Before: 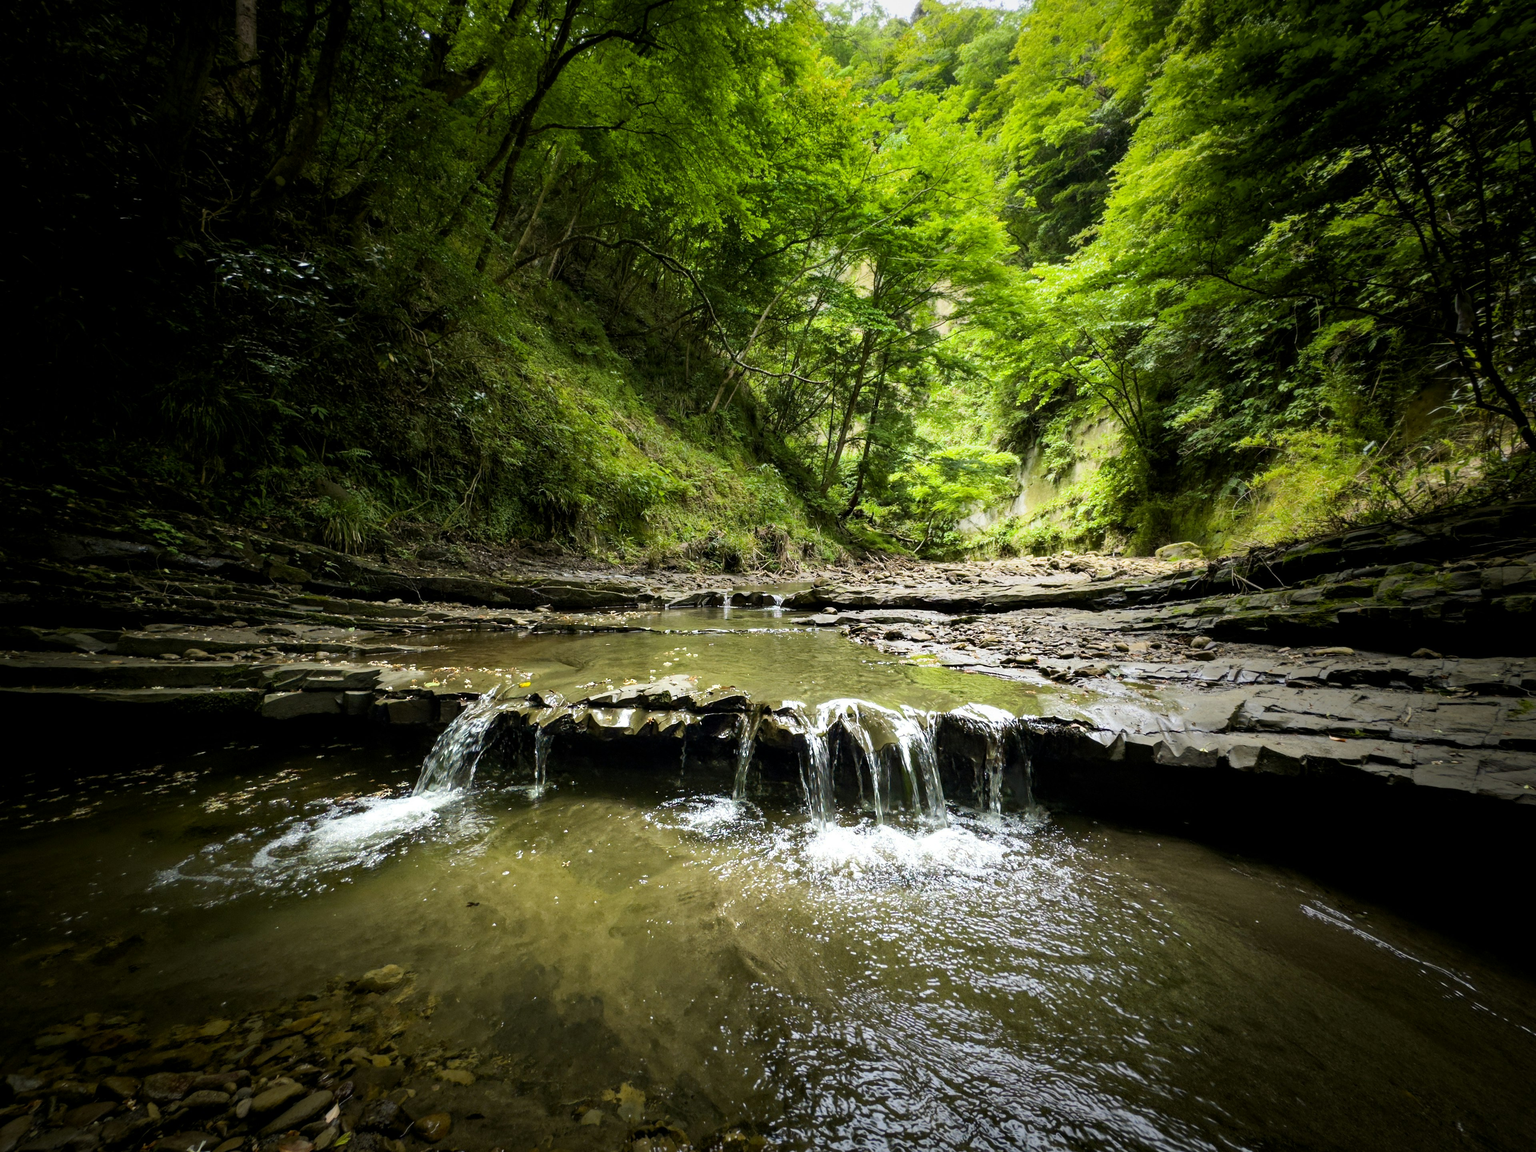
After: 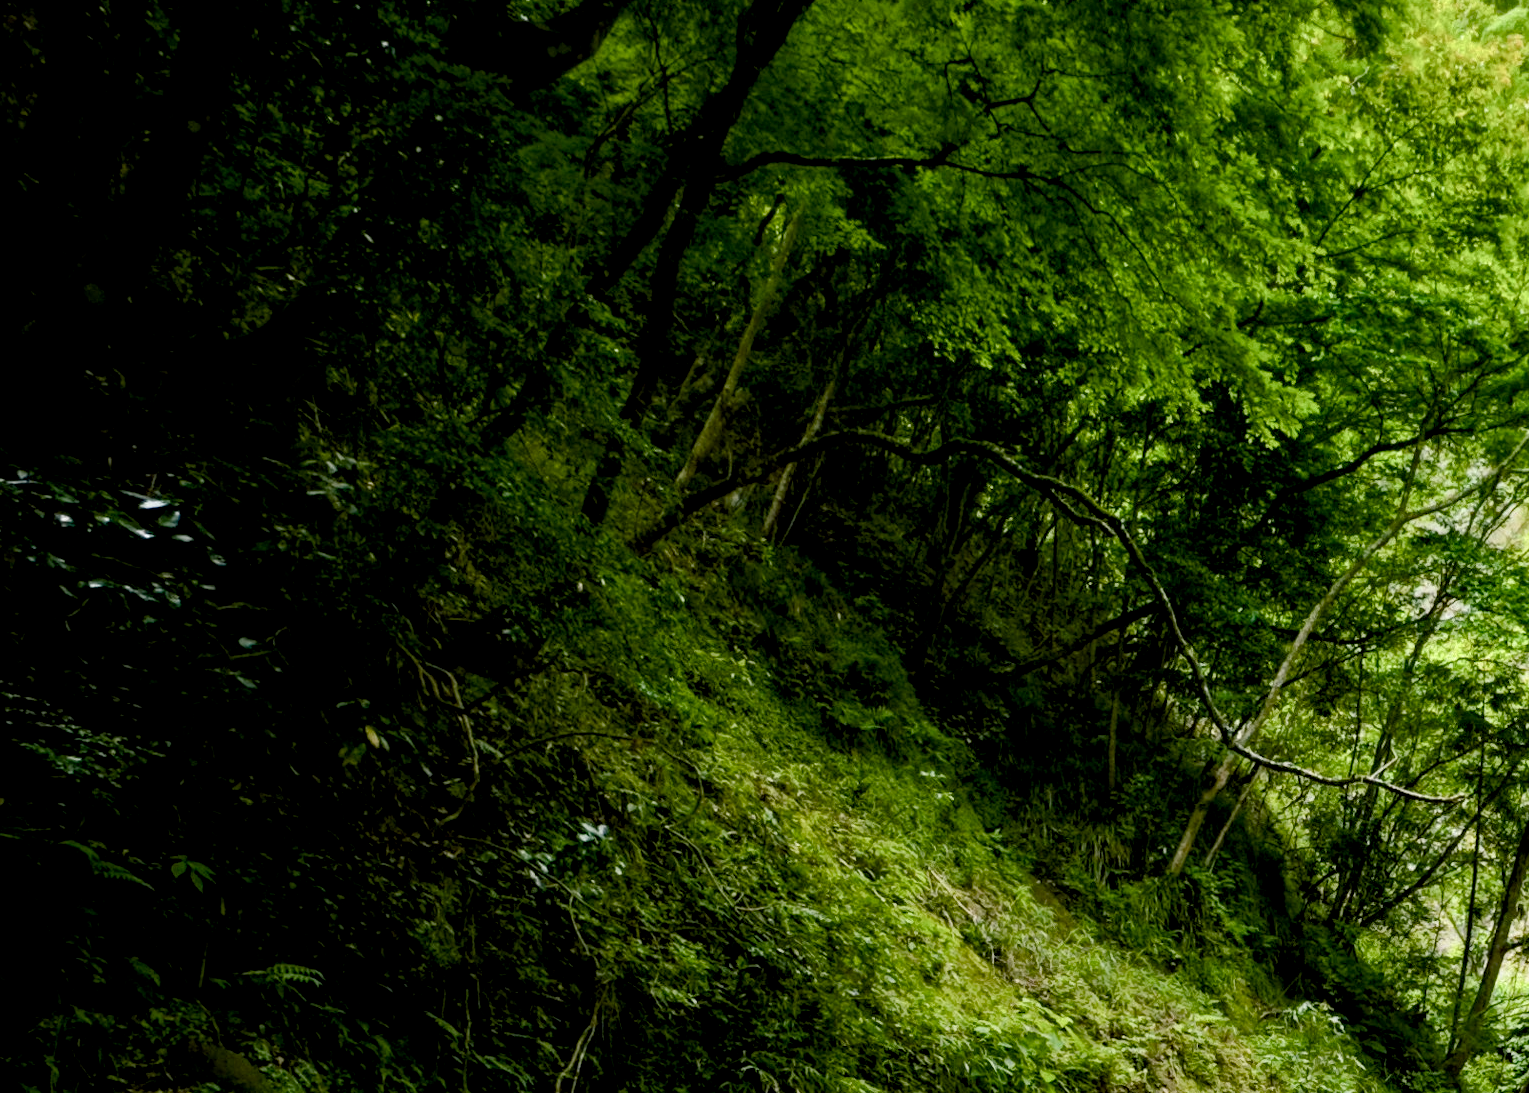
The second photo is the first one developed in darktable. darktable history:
exposure: black level correction 0.01, exposure 0.015 EV, compensate highlight preservation false
local contrast: highlights 103%, shadows 103%, detail 119%, midtone range 0.2
crop: left 15.796%, top 5.457%, right 44.385%, bottom 56.566%
color balance rgb: shadows lift › luminance -7.647%, shadows lift › chroma 2.39%, shadows lift › hue 166.1°, shadows fall-off 101.202%, perceptual saturation grading › global saturation 20%, perceptual saturation grading › highlights -50.091%, perceptual saturation grading › shadows 30.091%, mask middle-gray fulcrum 21.721%
